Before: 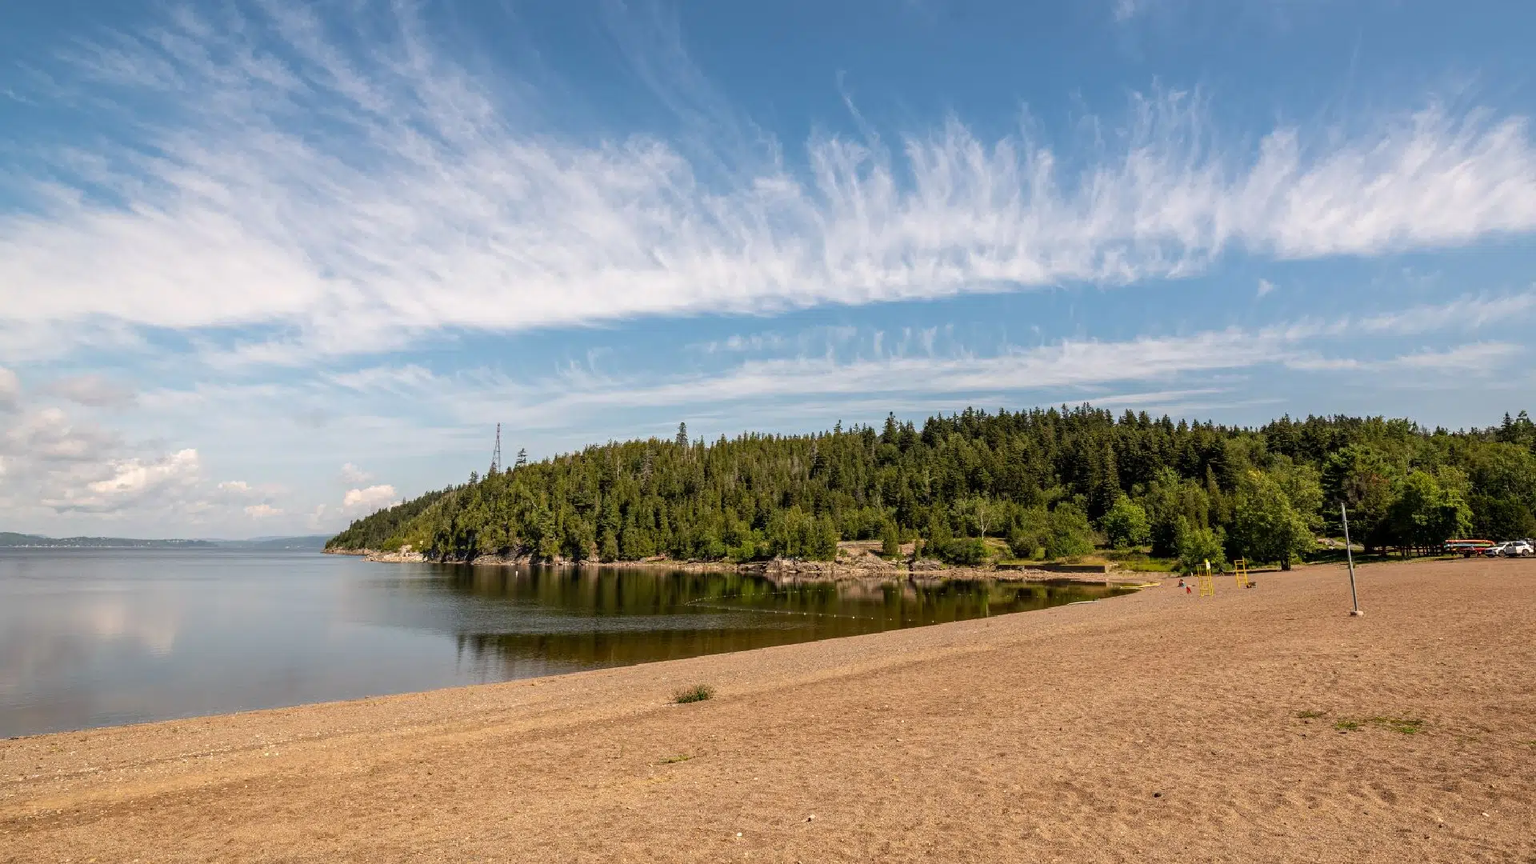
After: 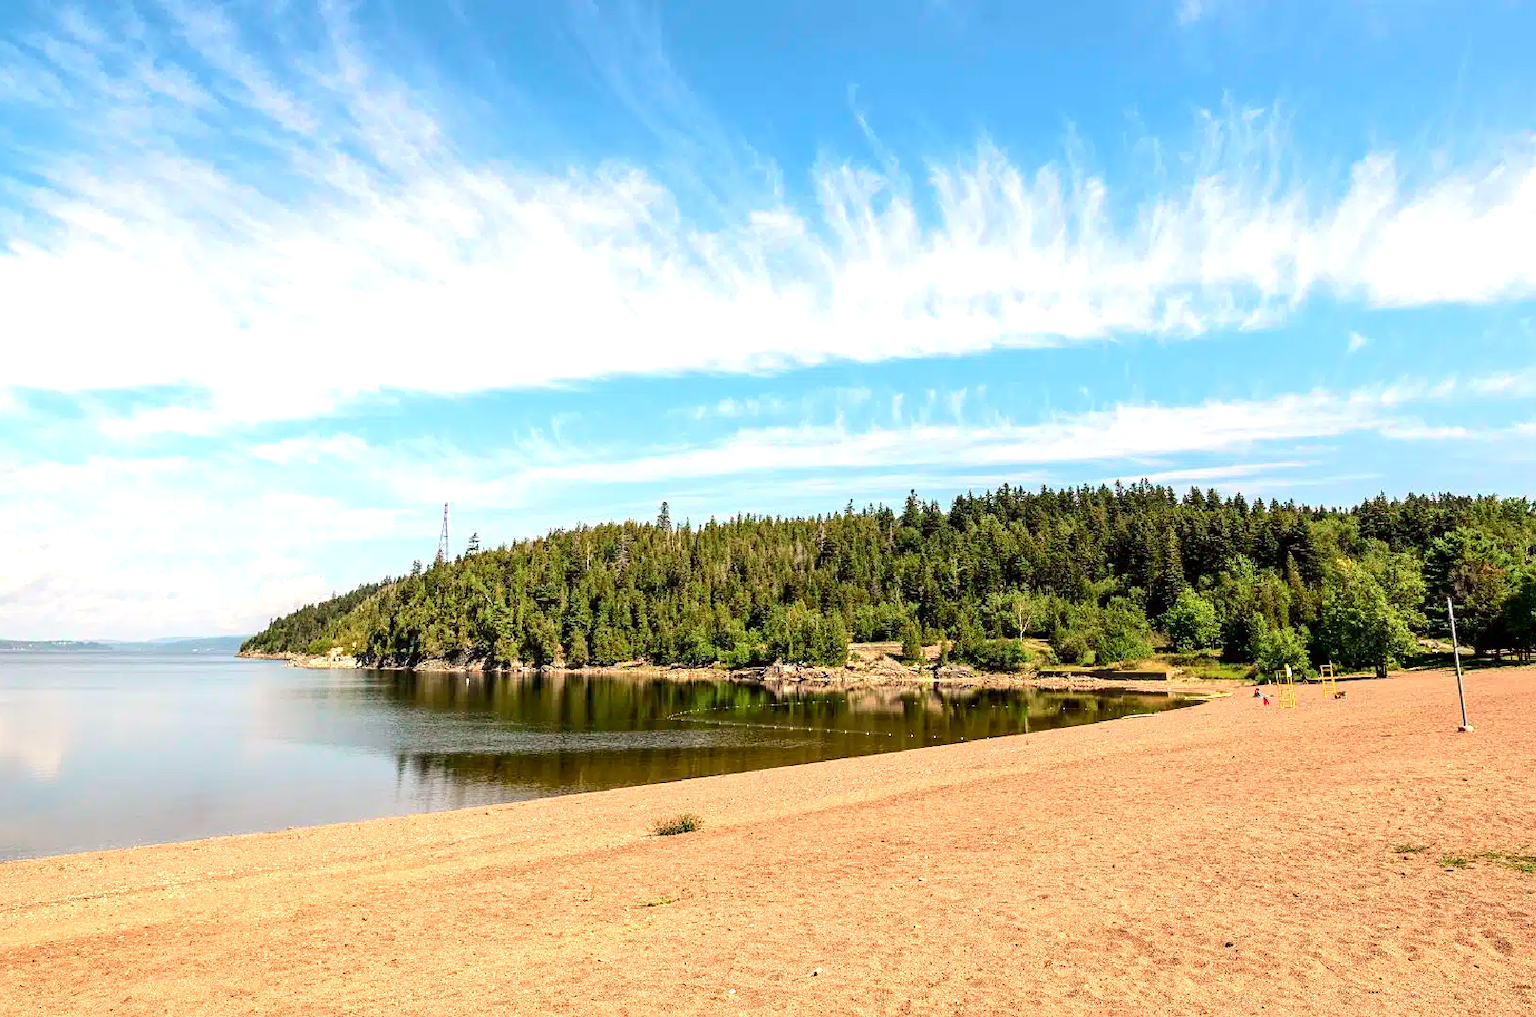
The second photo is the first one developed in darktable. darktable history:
crop: left 8.026%, right 7.374%
sharpen: amount 0.2
tone curve: curves: ch0 [(0, 0) (0.068, 0.031) (0.175, 0.132) (0.337, 0.304) (0.498, 0.511) (0.748, 0.762) (0.993, 0.954)]; ch1 [(0, 0) (0.294, 0.184) (0.359, 0.34) (0.362, 0.35) (0.43, 0.41) (0.476, 0.457) (0.499, 0.5) (0.529, 0.523) (0.677, 0.762) (1, 1)]; ch2 [(0, 0) (0.431, 0.419) (0.495, 0.502) (0.524, 0.534) (0.557, 0.56) (0.634, 0.654) (0.728, 0.722) (1, 1)], color space Lab, independent channels, preserve colors none
exposure: exposure 1 EV, compensate highlight preservation false
